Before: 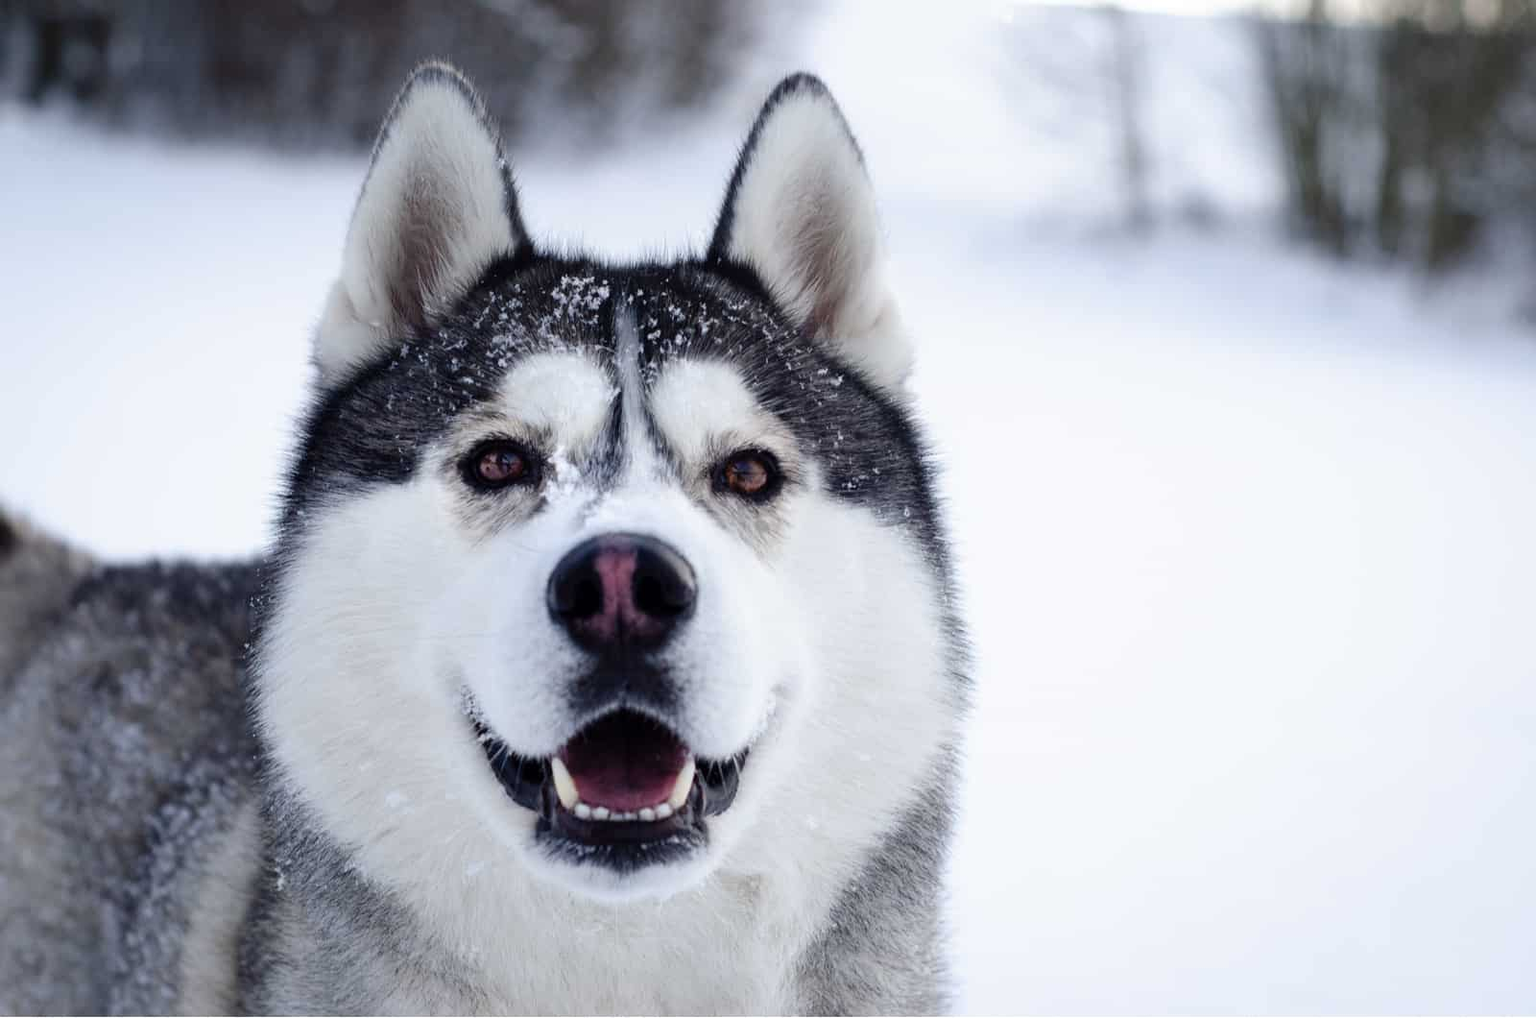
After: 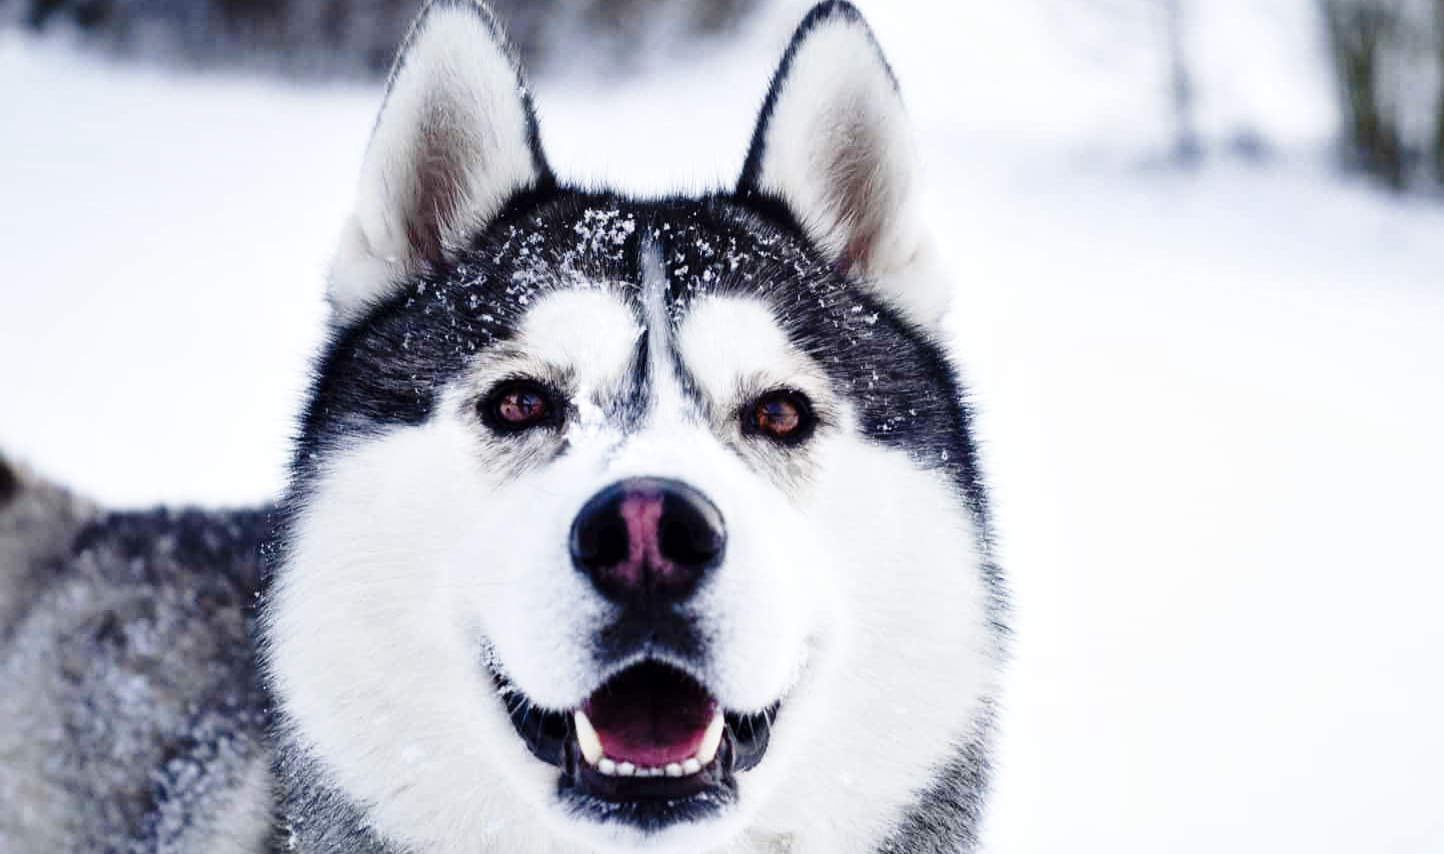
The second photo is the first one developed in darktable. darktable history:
crop: top 7.421%, right 9.727%, bottom 11.973%
shadows and highlights: highlights color adjustment 89.52%, soften with gaussian
base curve: curves: ch0 [(0, 0) (0.028, 0.03) (0.121, 0.232) (0.46, 0.748) (0.859, 0.968) (1, 1)], preserve colors none
local contrast: mode bilateral grid, contrast 19, coarseness 50, detail 119%, midtone range 0.2
